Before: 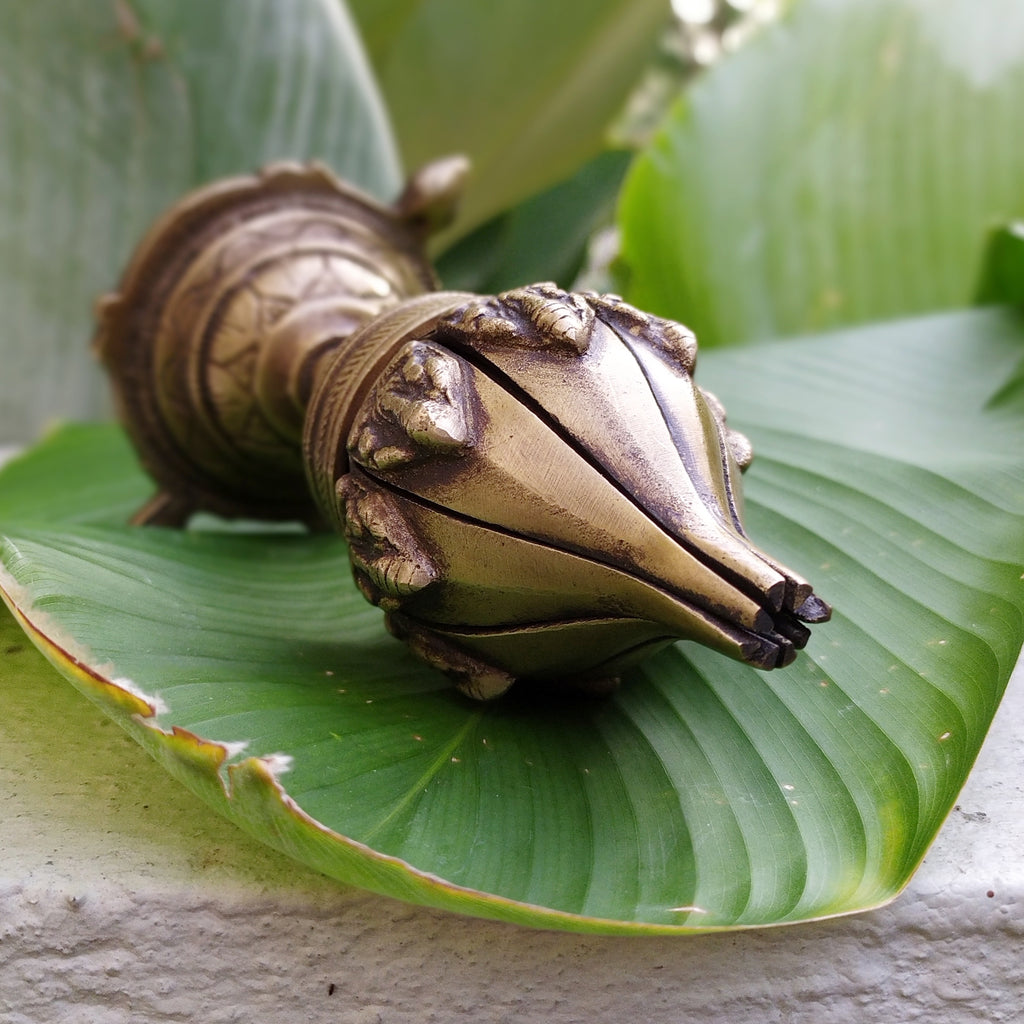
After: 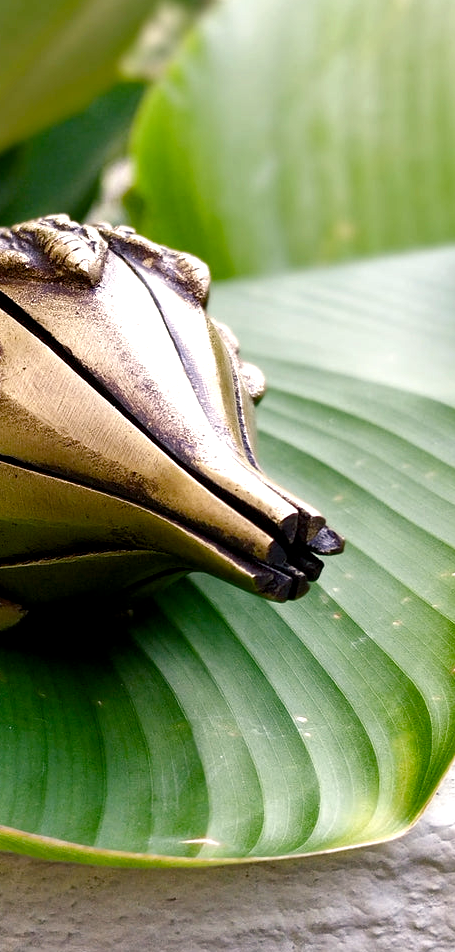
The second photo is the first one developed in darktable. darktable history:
crop: left 47.628%, top 6.643%, right 7.874%
color balance rgb: shadows lift › chroma 2.79%, shadows lift › hue 190.66°, power › hue 171.85°, highlights gain › chroma 2.16%, highlights gain › hue 75.26°, global offset › luminance -0.51%, perceptual saturation grading › highlights -33.8%, perceptual saturation grading › mid-tones 14.98%, perceptual saturation grading › shadows 48.43%, perceptual brilliance grading › highlights 15.68%, perceptual brilliance grading › mid-tones 6.62%, perceptual brilliance grading › shadows -14.98%, global vibrance 11.32%, contrast 5.05%
